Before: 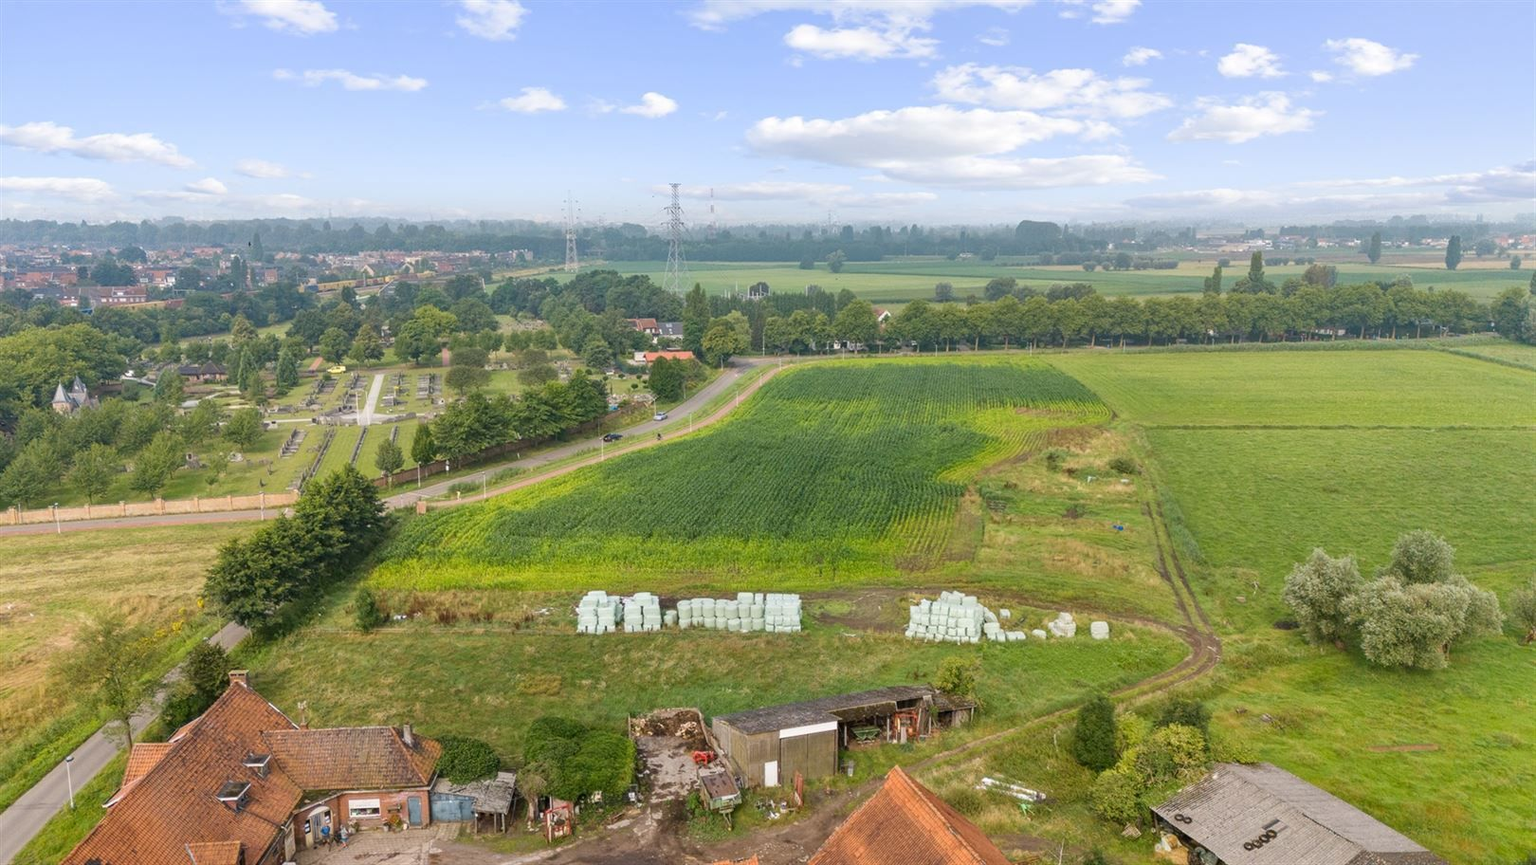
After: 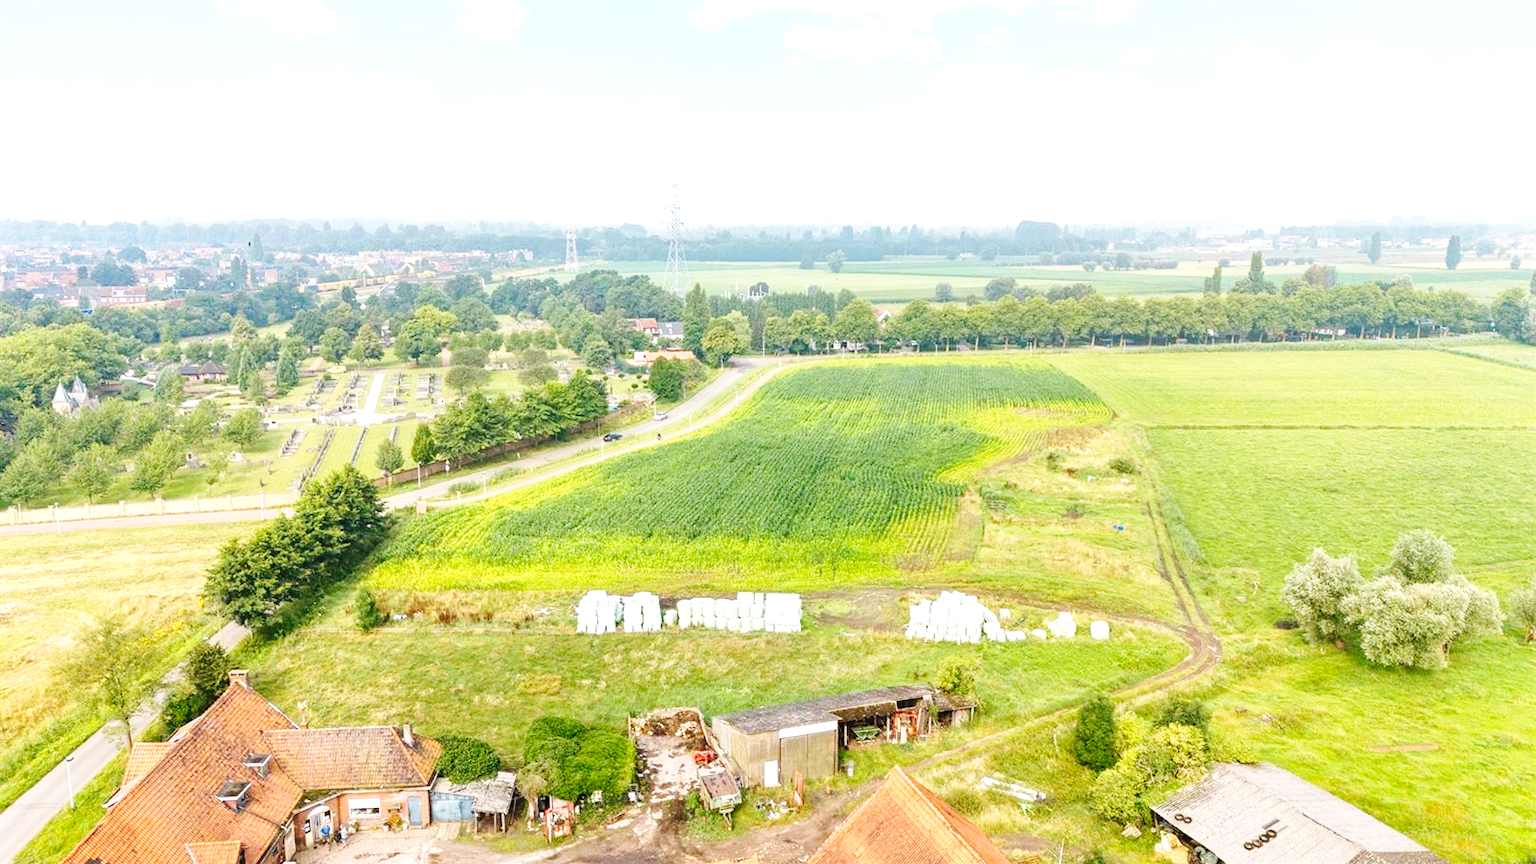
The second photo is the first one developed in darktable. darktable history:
base curve: curves: ch0 [(0, 0) (0.036, 0.025) (0.121, 0.166) (0.206, 0.329) (0.605, 0.79) (1, 1)], preserve colors none
exposure: exposure 1 EV, compensate exposure bias true, compensate highlight preservation false
